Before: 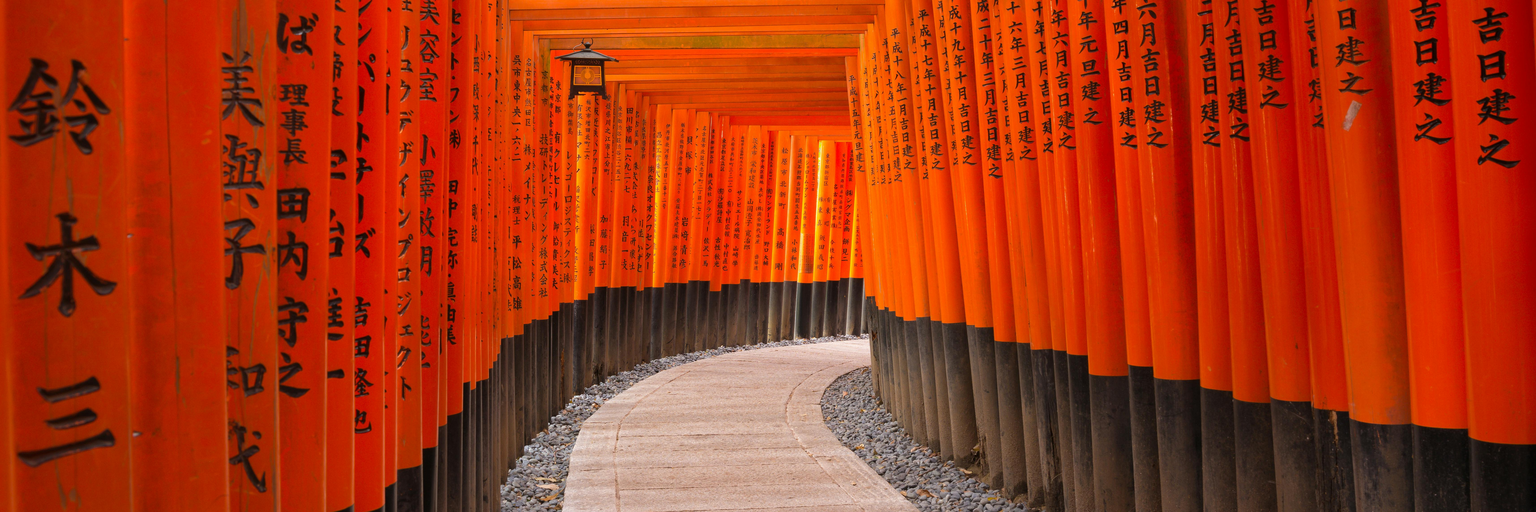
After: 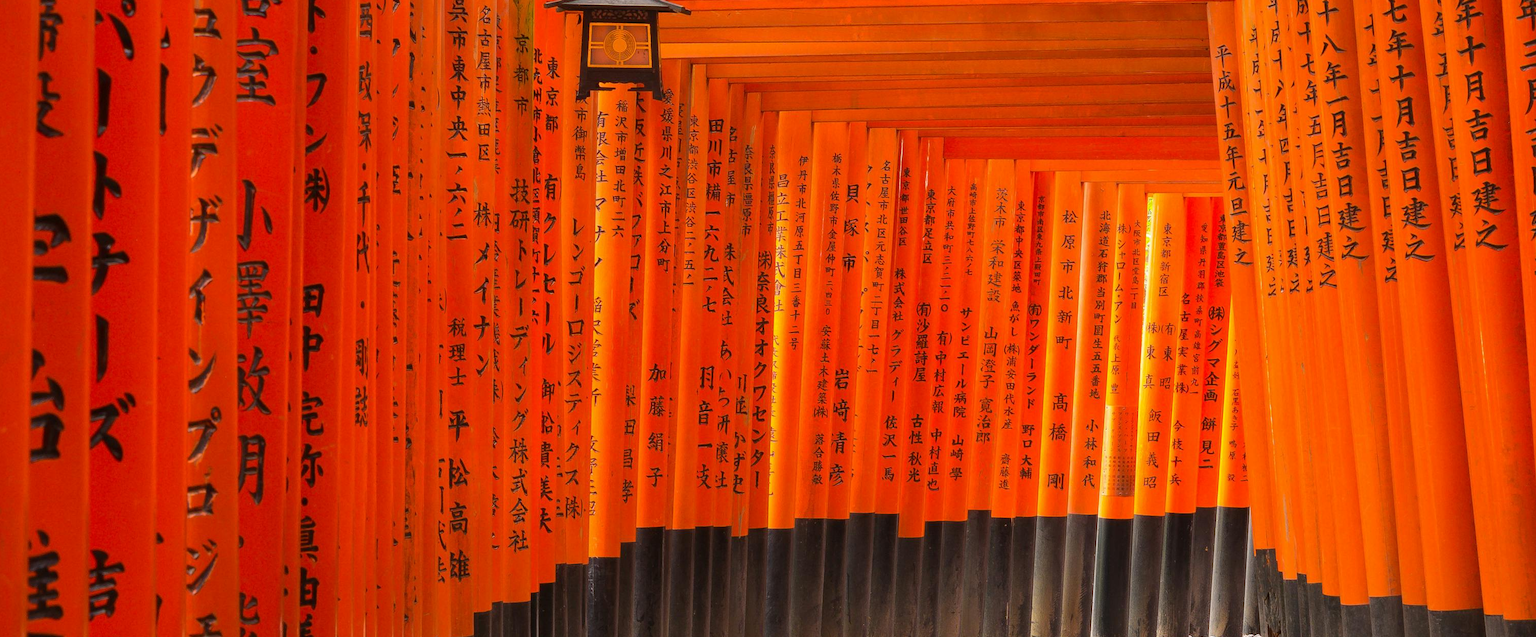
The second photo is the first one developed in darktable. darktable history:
crop: left 20.588%, top 10.904%, right 35.574%, bottom 34.449%
